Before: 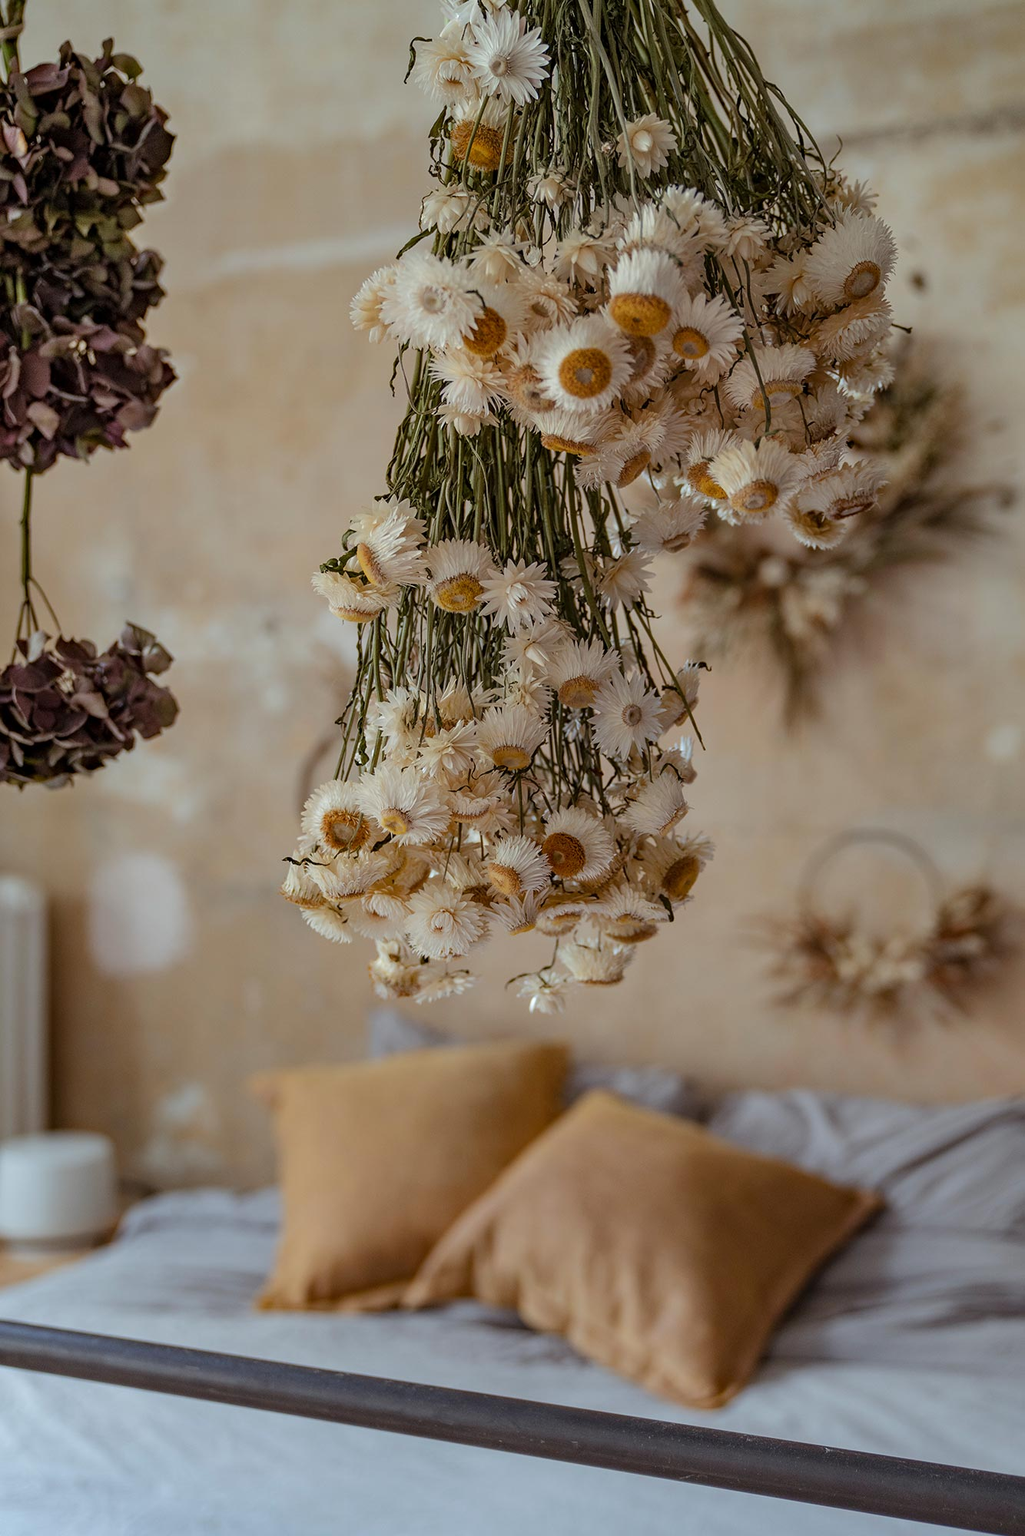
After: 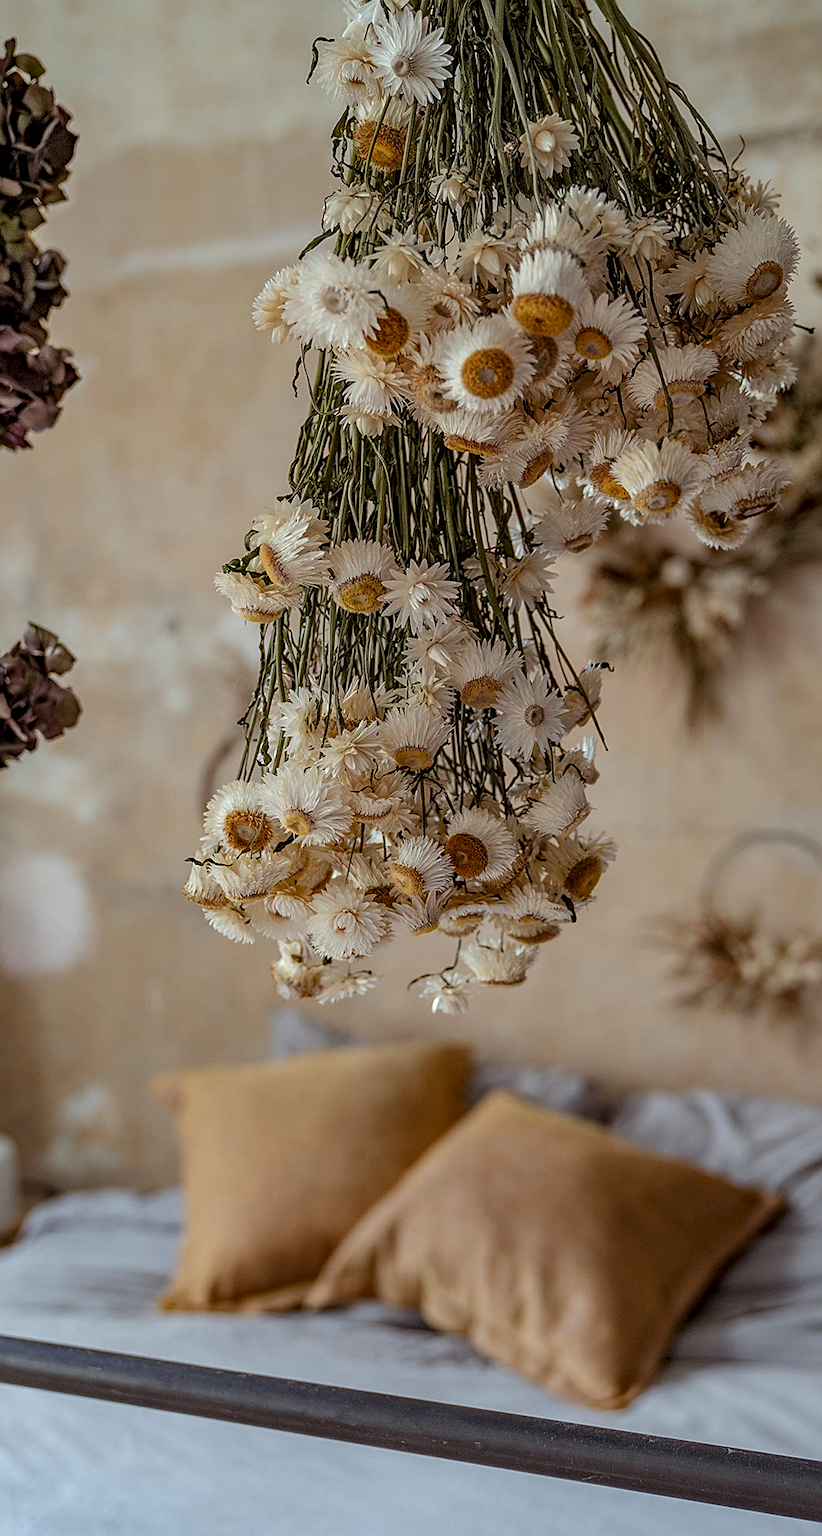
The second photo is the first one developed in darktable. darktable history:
crop and rotate: left 9.527%, right 10.208%
local contrast: detail 130%
sharpen: on, module defaults
